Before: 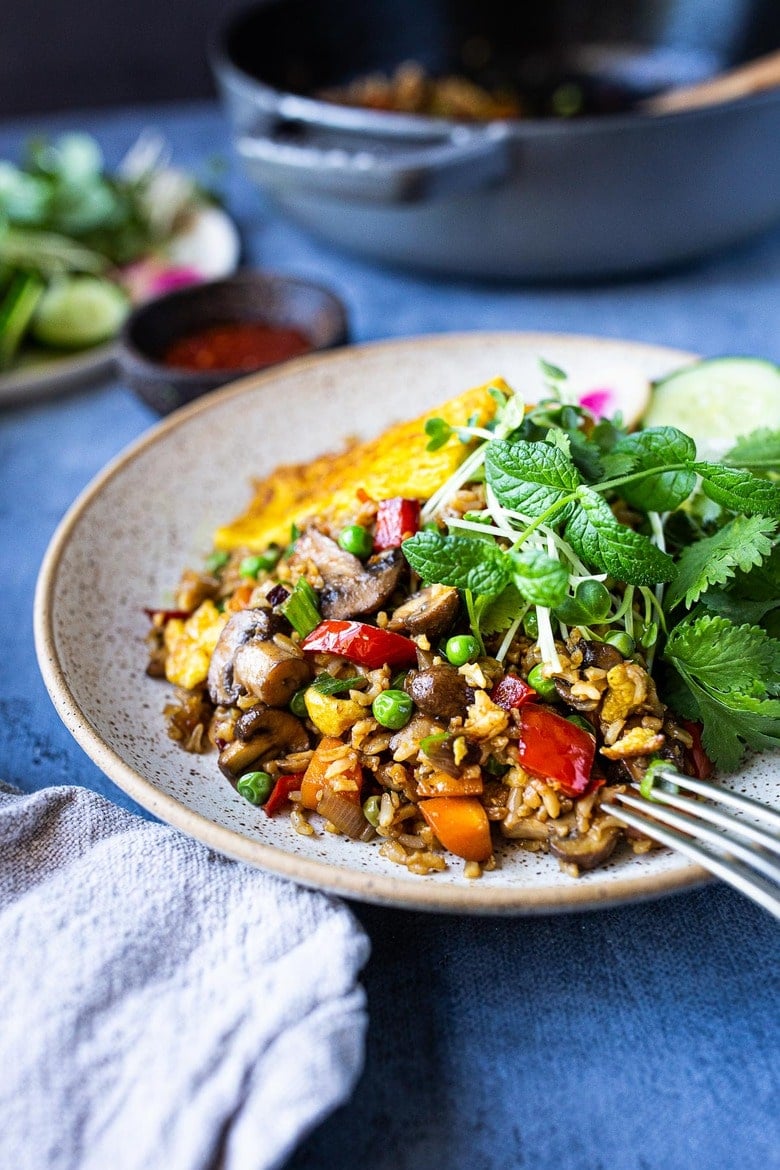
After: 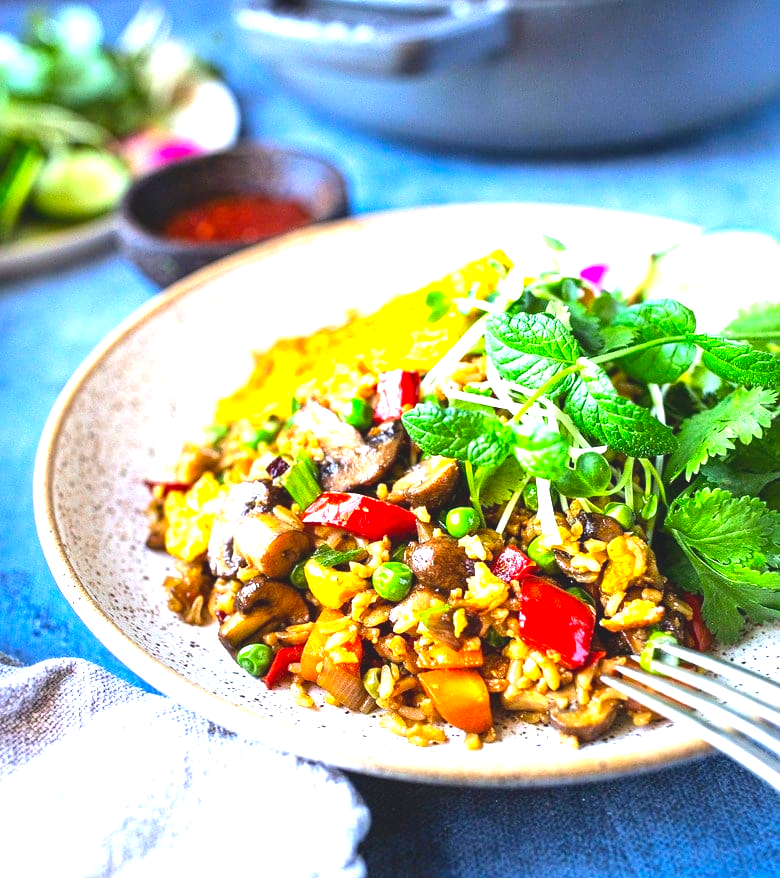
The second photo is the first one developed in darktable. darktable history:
crop: top 11.021%, bottom 13.875%
exposure: black level correction 0, exposure 1.342 EV, compensate highlight preservation false
contrast brightness saturation: contrast -0.203, saturation 0.186
tone equalizer: -8 EV -0.404 EV, -7 EV -0.426 EV, -6 EV -0.319 EV, -5 EV -0.248 EV, -3 EV 0.197 EV, -2 EV 0.332 EV, -1 EV 0.399 EV, +0 EV 0.441 EV, edges refinement/feathering 500, mask exposure compensation -1.57 EV, preserve details no
